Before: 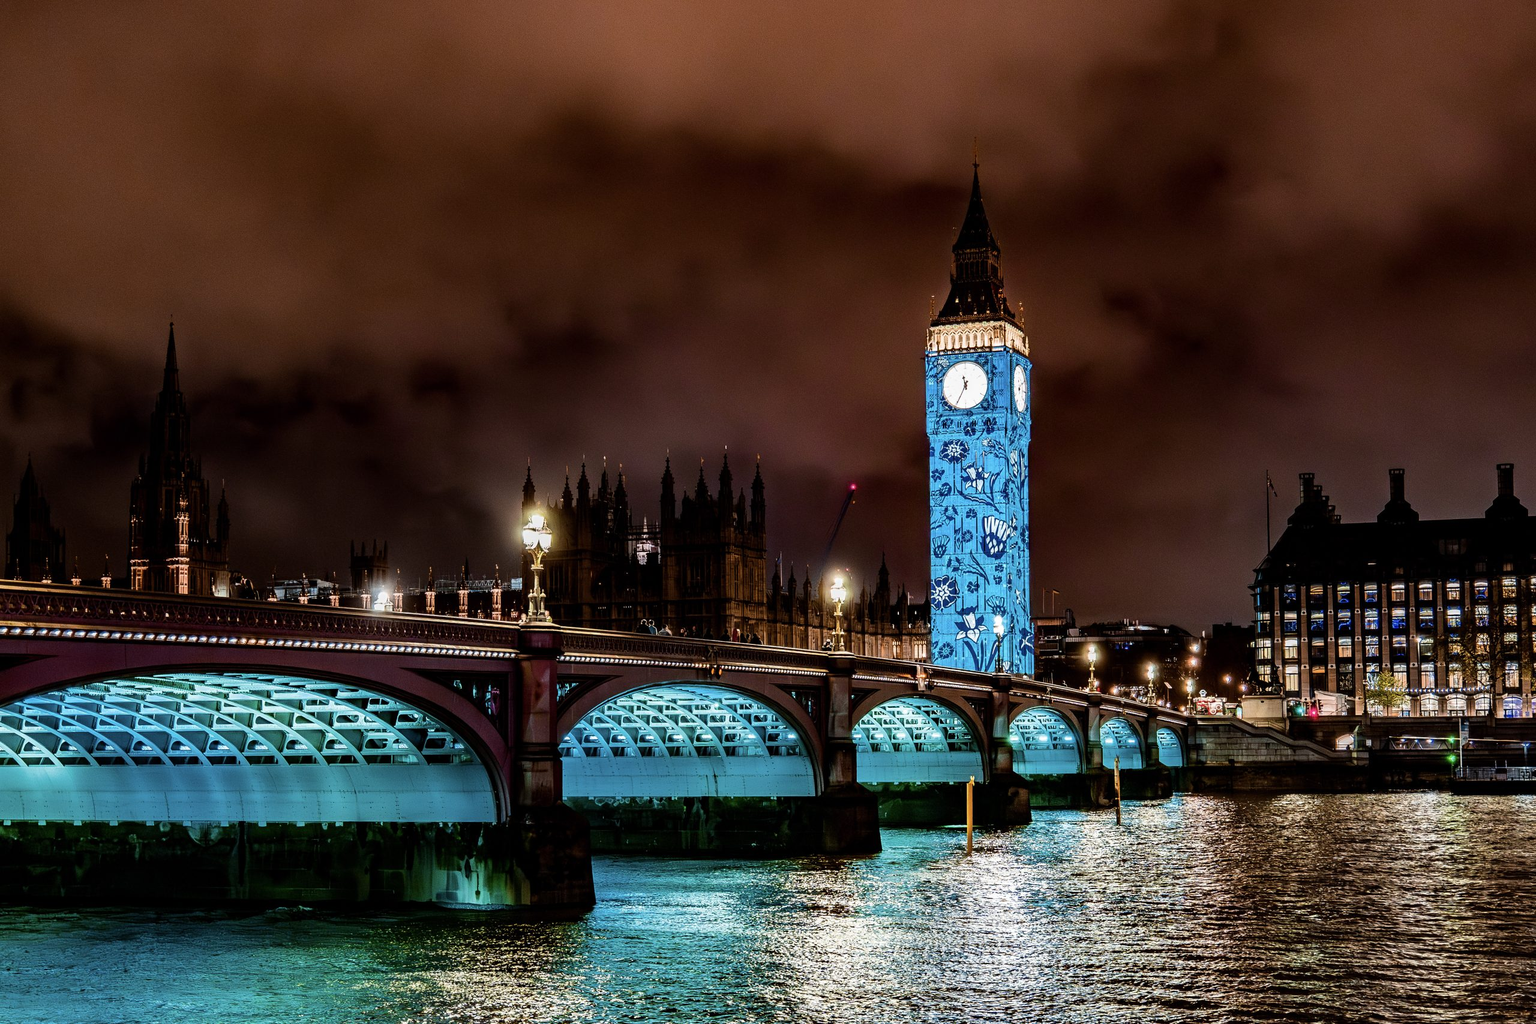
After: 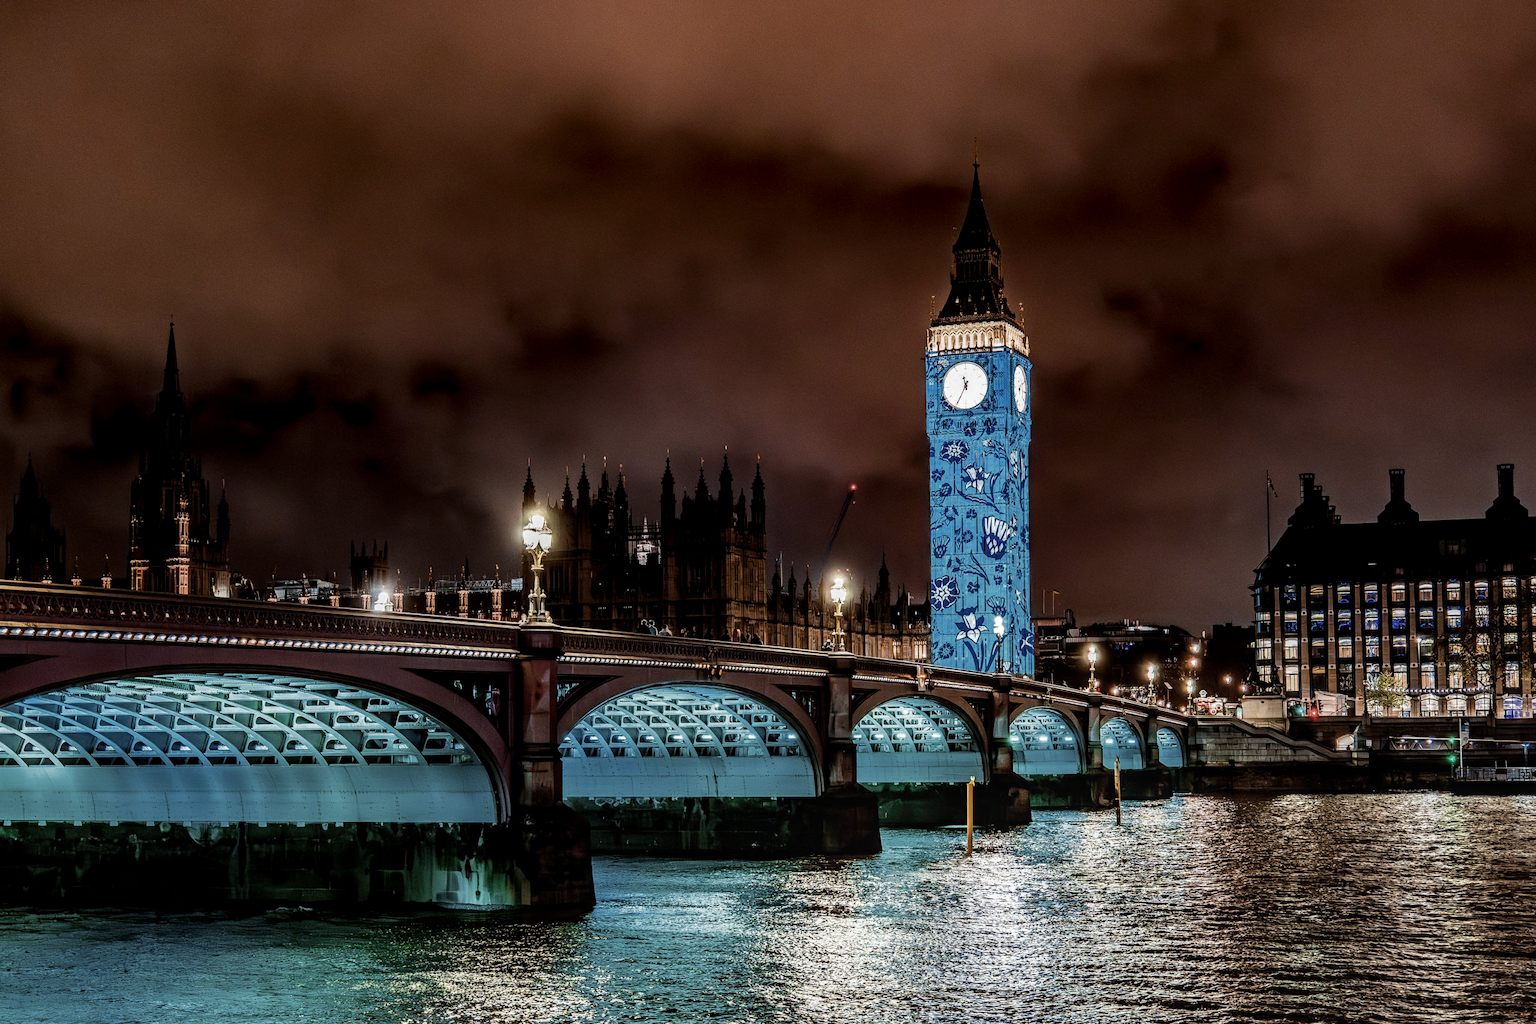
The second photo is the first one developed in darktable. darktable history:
color zones: curves: ch0 [(0, 0.5) (0.125, 0.4) (0.25, 0.5) (0.375, 0.4) (0.5, 0.4) (0.625, 0.35) (0.75, 0.35) (0.875, 0.5)]; ch1 [(0, 0.35) (0.125, 0.45) (0.25, 0.35) (0.375, 0.35) (0.5, 0.35) (0.625, 0.35) (0.75, 0.45) (0.875, 0.35)]; ch2 [(0, 0.6) (0.125, 0.5) (0.25, 0.5) (0.375, 0.6) (0.5, 0.6) (0.625, 0.5) (0.75, 0.5) (0.875, 0.5)]
local contrast: on, module defaults
